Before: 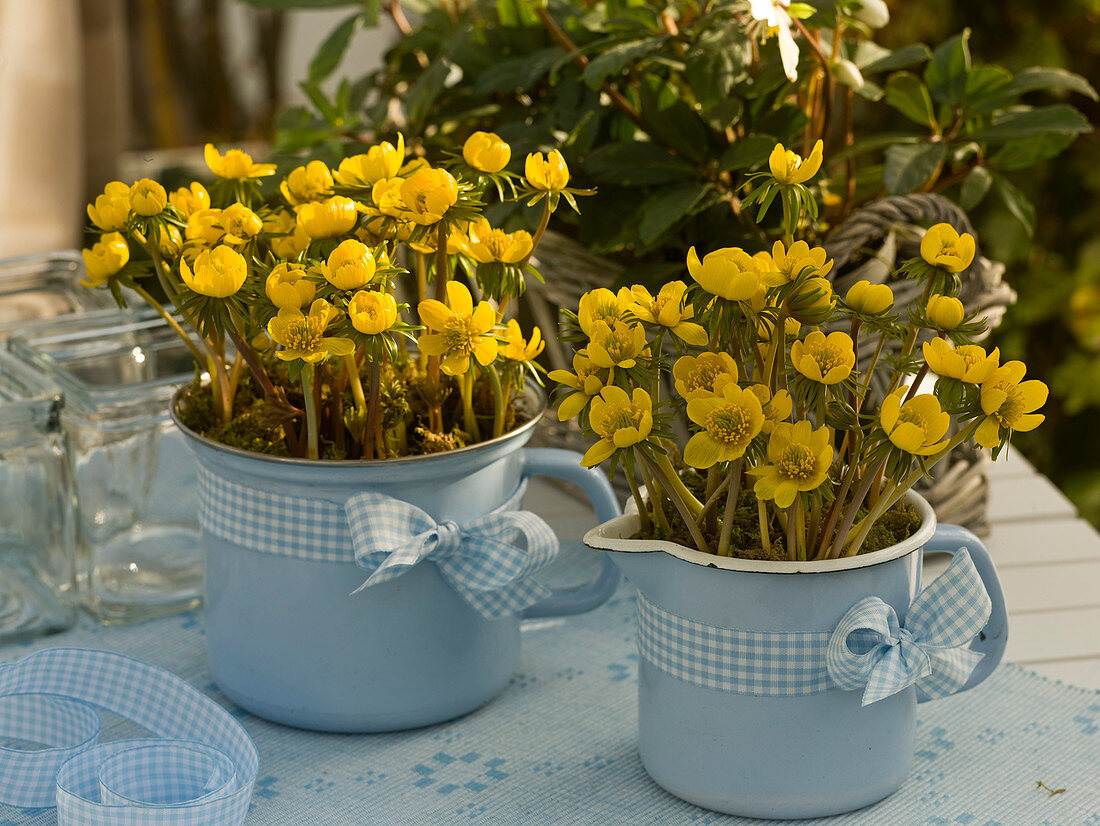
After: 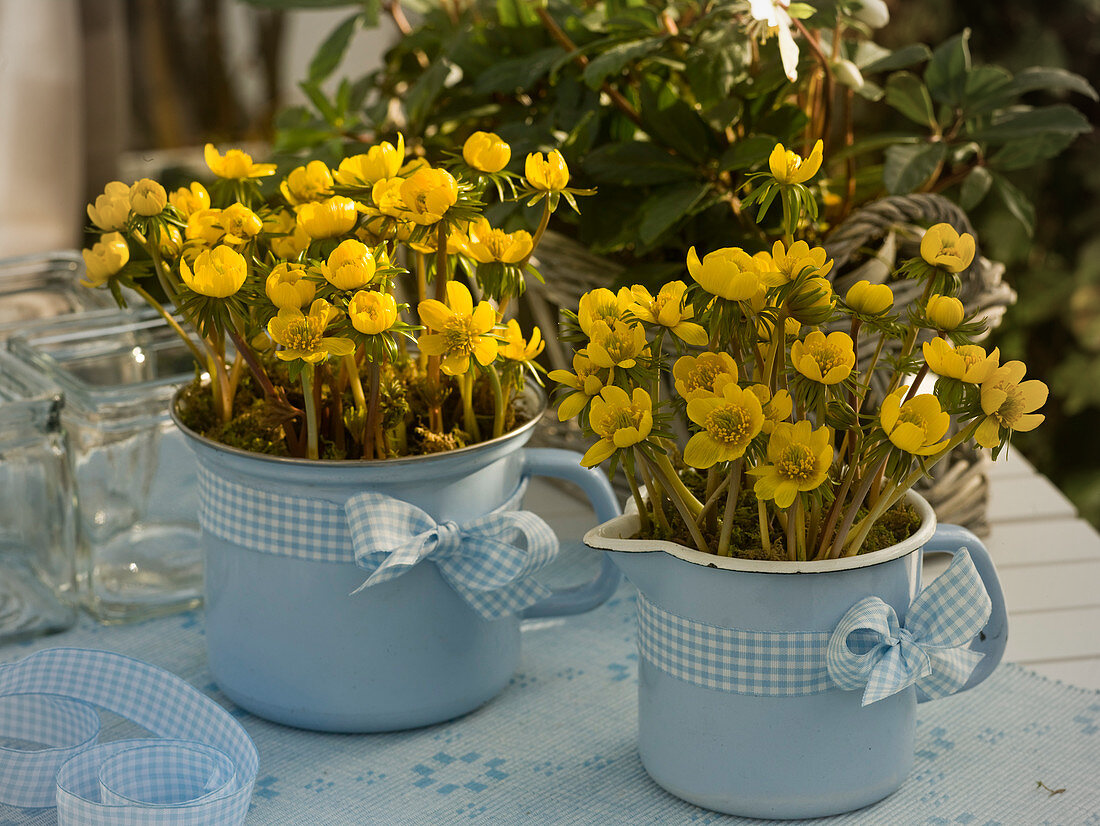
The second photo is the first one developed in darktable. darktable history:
vignetting: brightness -0.29, center (-0.035, 0.142), unbound false
